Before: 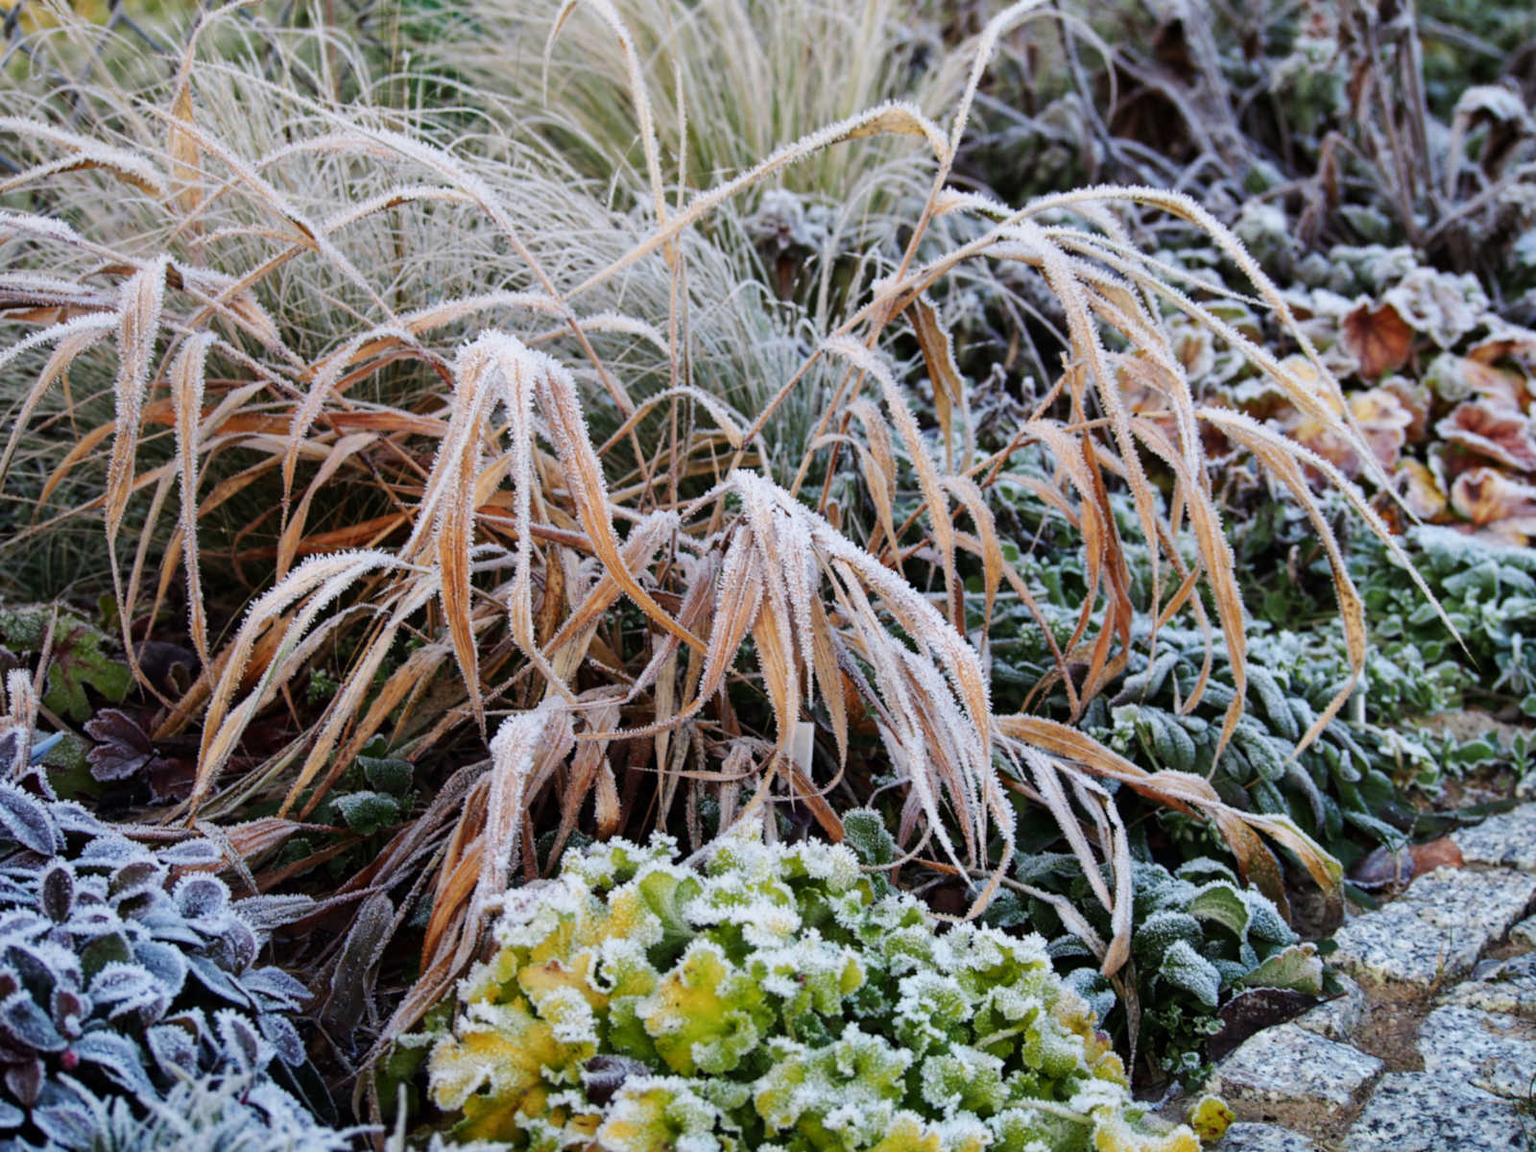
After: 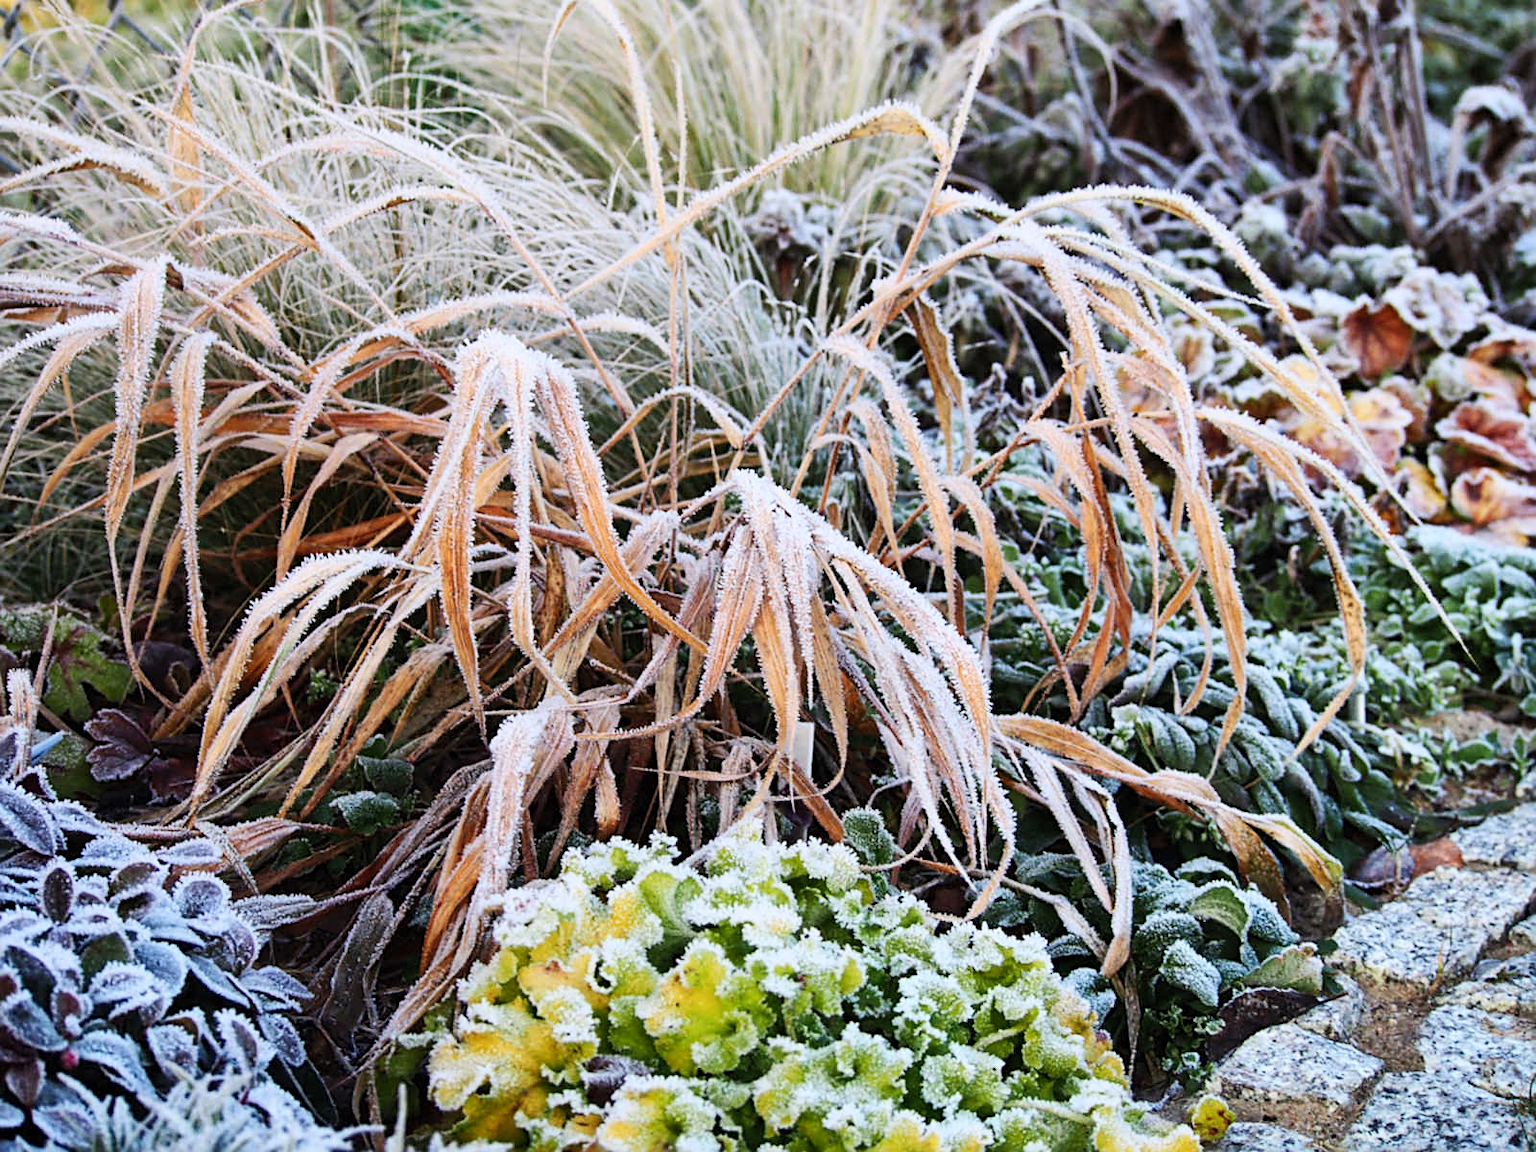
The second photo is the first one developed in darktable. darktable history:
contrast brightness saturation: contrast 0.2, brightness 0.15, saturation 0.14
sharpen: on, module defaults
